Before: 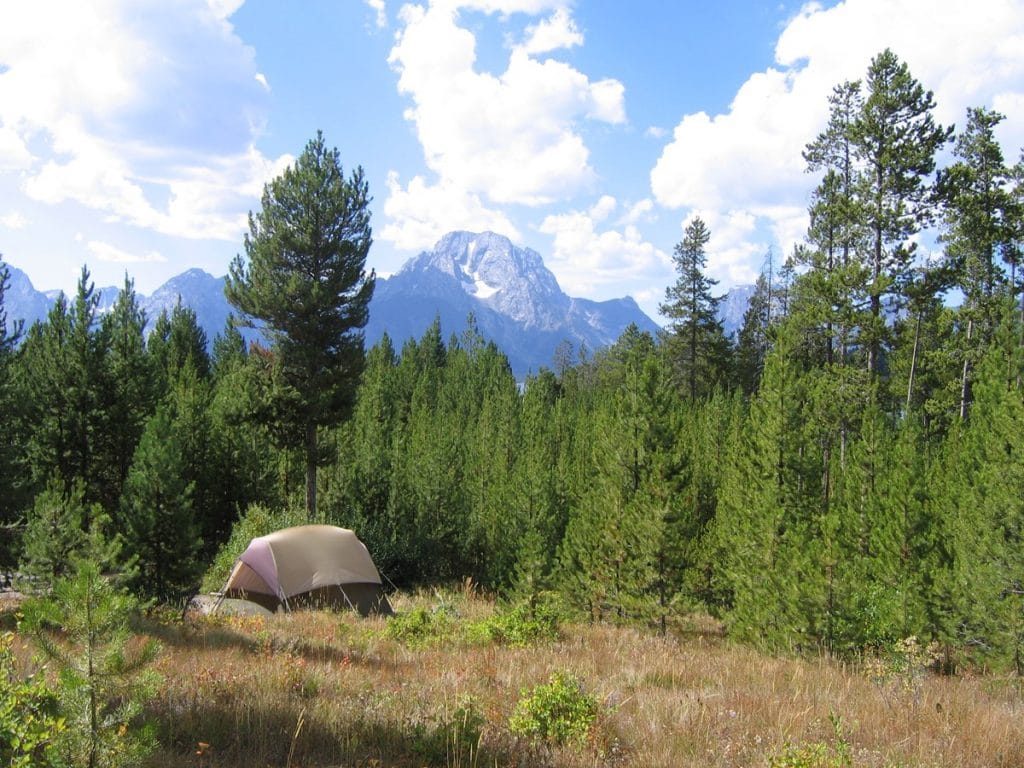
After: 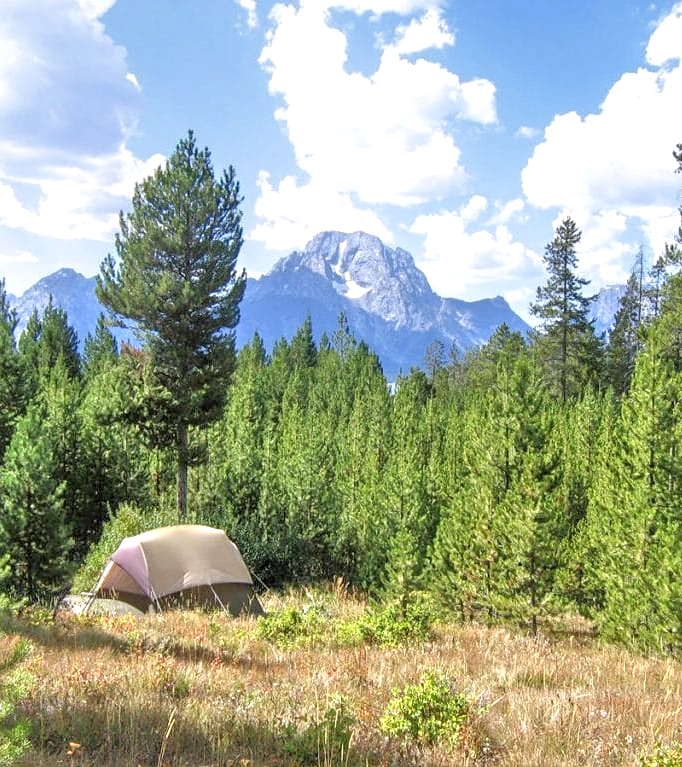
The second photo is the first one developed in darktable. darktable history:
crop and rotate: left 12.673%, right 20.66%
sharpen: amount 0.2
local contrast: detail 150%
tone equalizer: -8 EV 2 EV, -7 EV 2 EV, -6 EV 2 EV, -5 EV 2 EV, -4 EV 2 EV, -3 EV 1.5 EV, -2 EV 1 EV, -1 EV 0.5 EV
